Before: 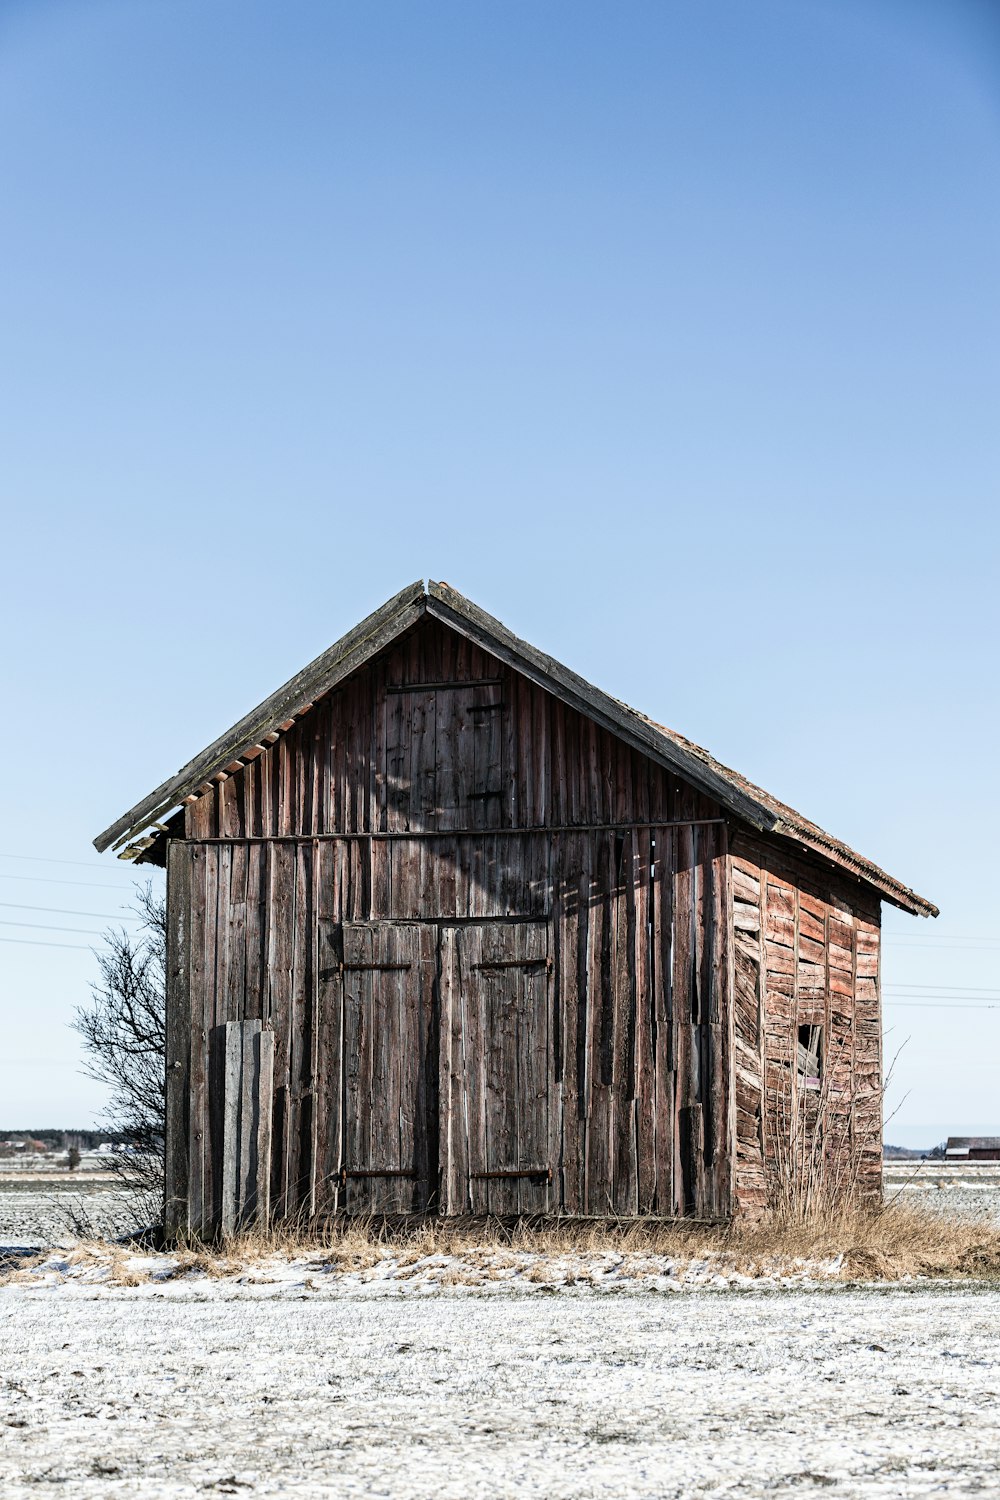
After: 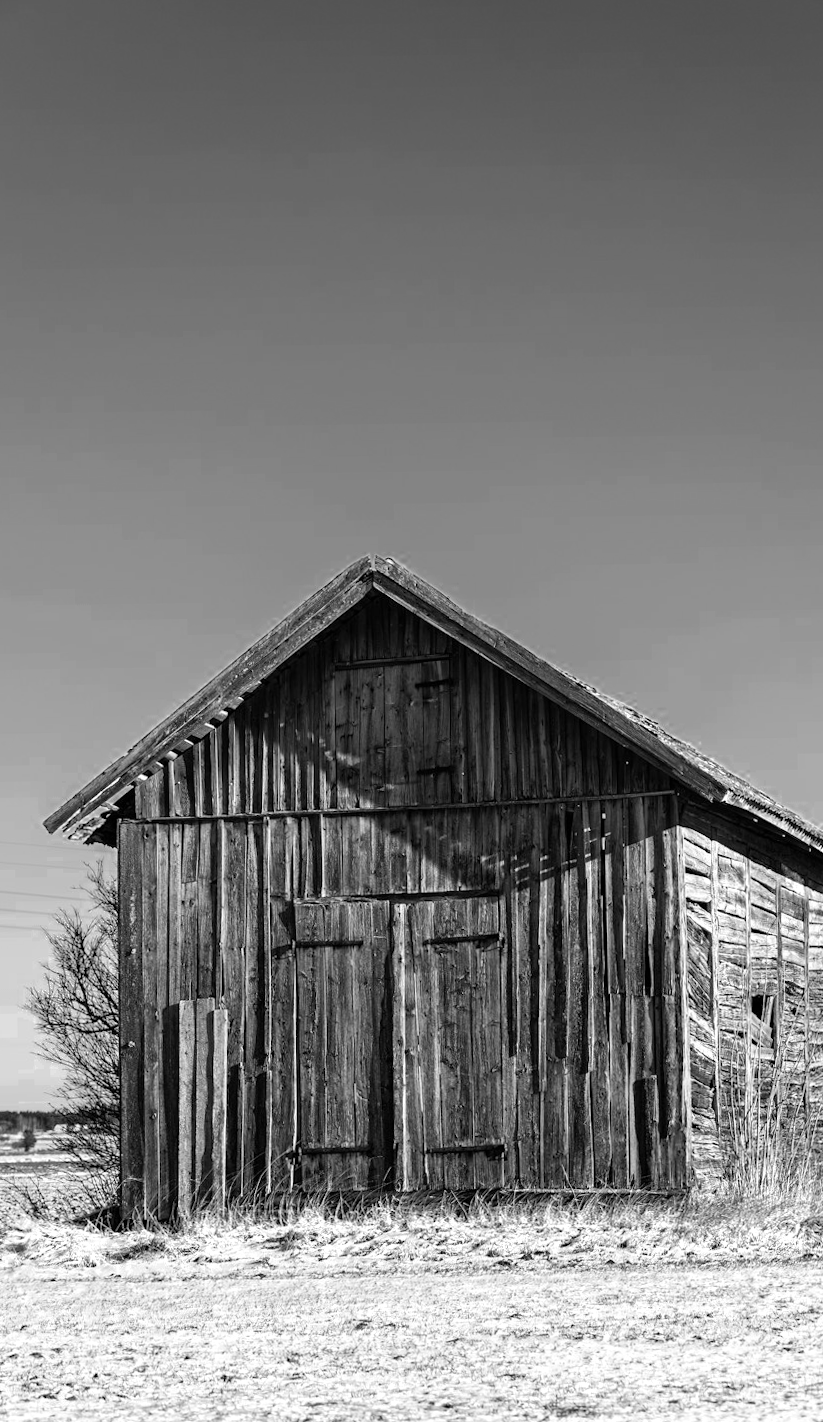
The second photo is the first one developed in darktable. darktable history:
color zones: curves: ch0 [(0, 0.554) (0.146, 0.662) (0.293, 0.86) (0.503, 0.774) (0.637, 0.106) (0.74, 0.072) (0.866, 0.488) (0.998, 0.569)]; ch1 [(0, 0) (0.143, 0) (0.286, 0) (0.429, 0) (0.571, 0) (0.714, 0) (0.857, 0)]
crop and rotate: angle 0.87°, left 4.159%, top 0.615%, right 11.6%, bottom 2.415%
